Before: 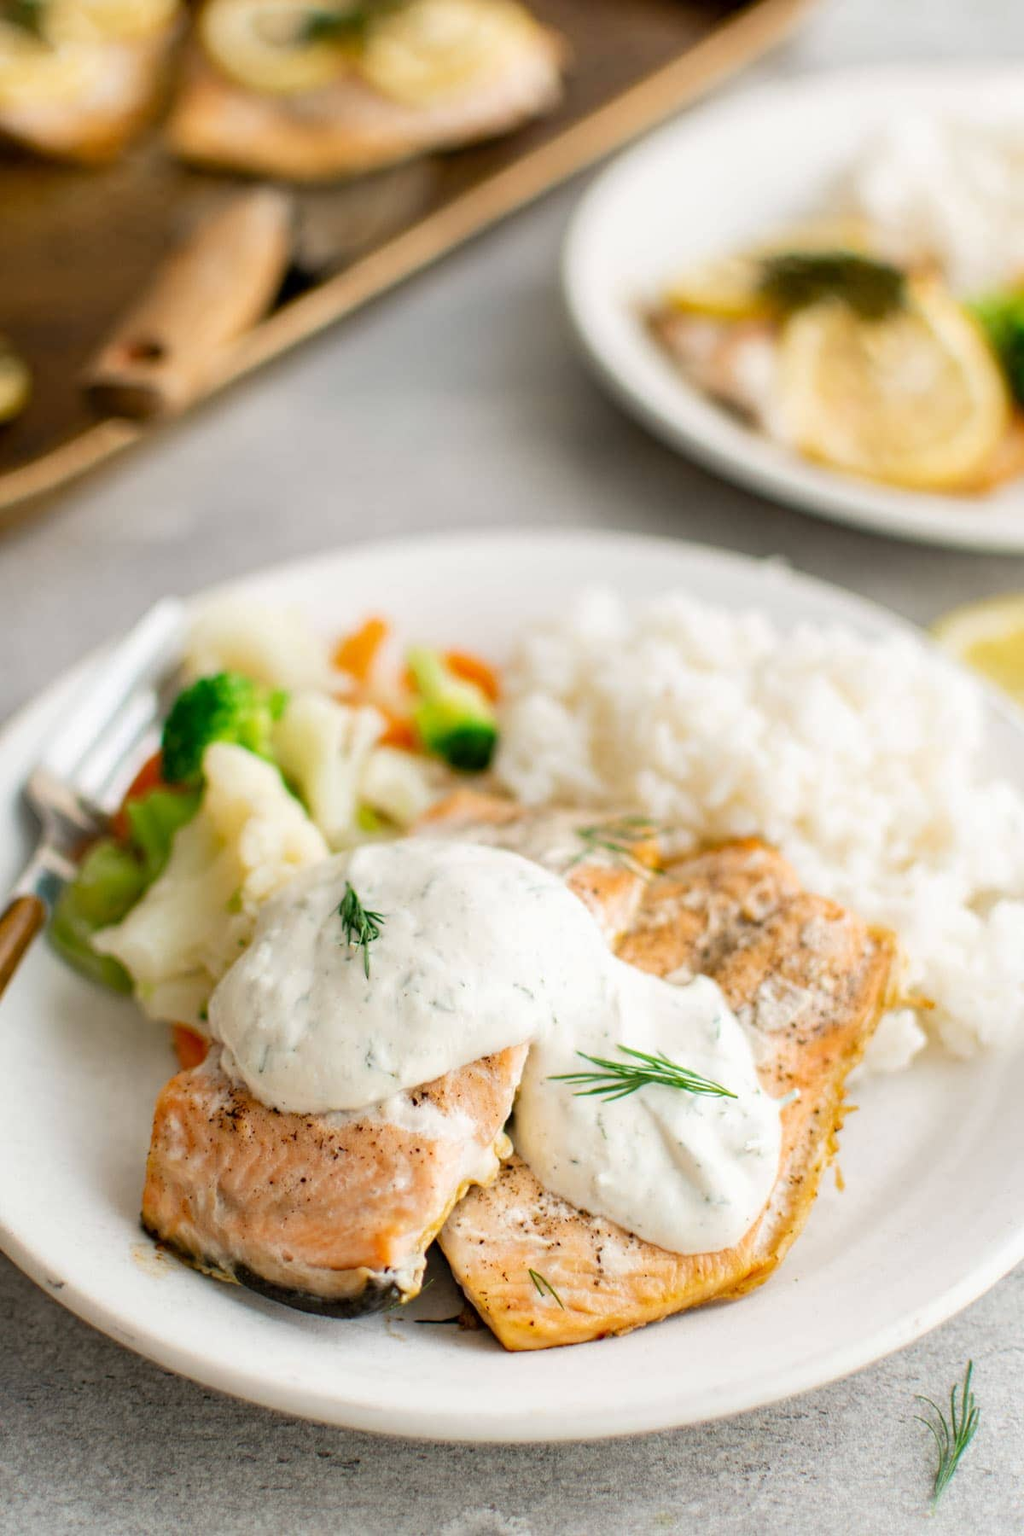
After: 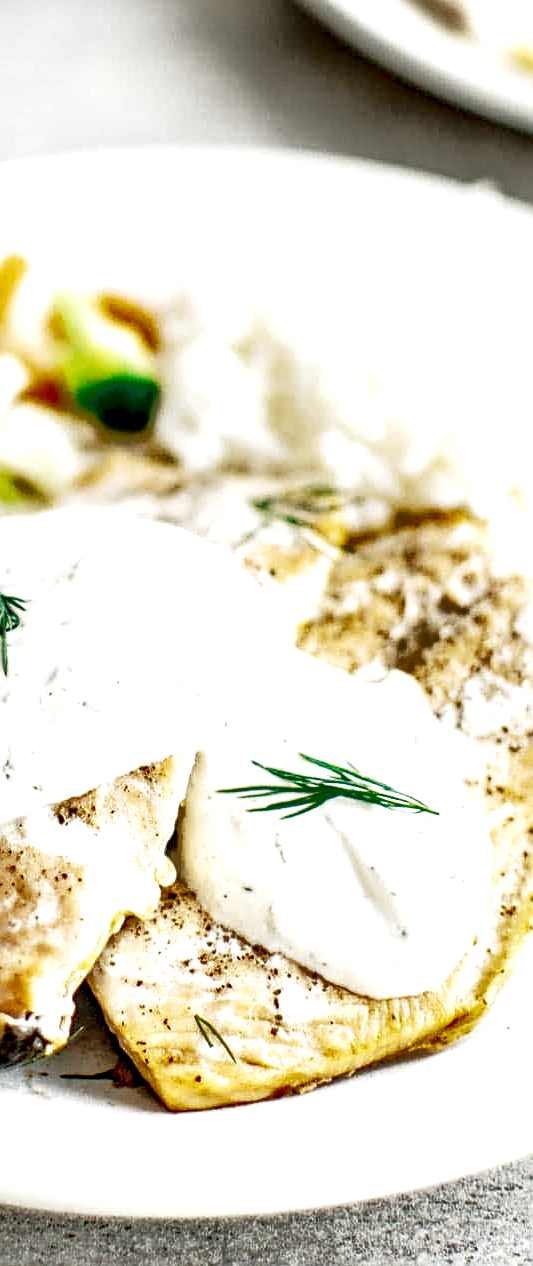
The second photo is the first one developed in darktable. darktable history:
shadows and highlights: on, module defaults
exposure: black level correction 0.001, exposure 0.5 EV, compensate exposure bias true, compensate highlight preservation false
crop: left 35.432%, top 26.233%, right 20.145%, bottom 3.432%
base curve: curves: ch0 [(0, 0) (0.028, 0.03) (0.121, 0.232) (0.46, 0.748) (0.859, 0.968) (1, 1)], preserve colors none
sharpen: on, module defaults
local contrast: detail 203%
white balance: red 0.978, blue 0.999
color zones: curves: ch0 [(0, 0.5) (0.125, 0.4) (0.25, 0.5) (0.375, 0.4) (0.5, 0.4) (0.625, 0.6) (0.75, 0.6) (0.875, 0.5)]; ch1 [(0, 0.35) (0.125, 0.45) (0.25, 0.35) (0.375, 0.35) (0.5, 0.35) (0.625, 0.35) (0.75, 0.45) (0.875, 0.35)]; ch2 [(0, 0.6) (0.125, 0.5) (0.25, 0.5) (0.375, 0.6) (0.5, 0.6) (0.625, 0.5) (0.75, 0.5) (0.875, 0.5)]
